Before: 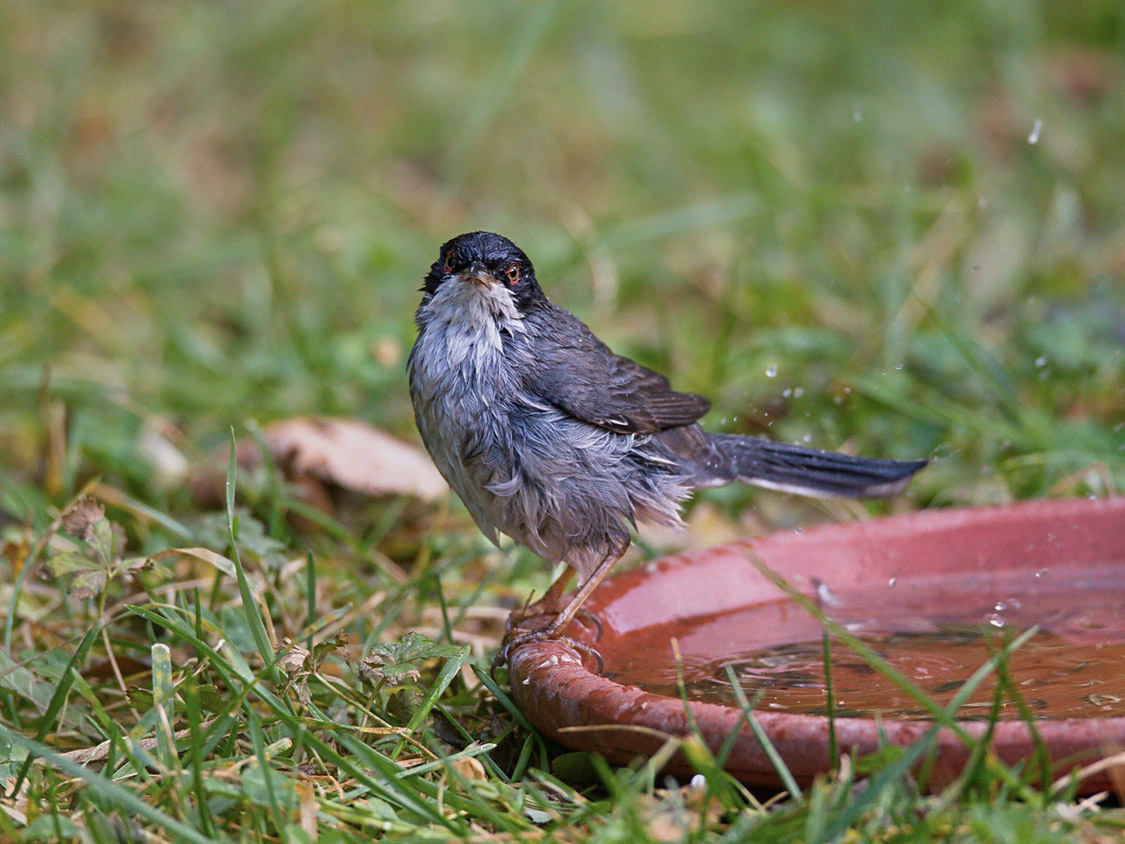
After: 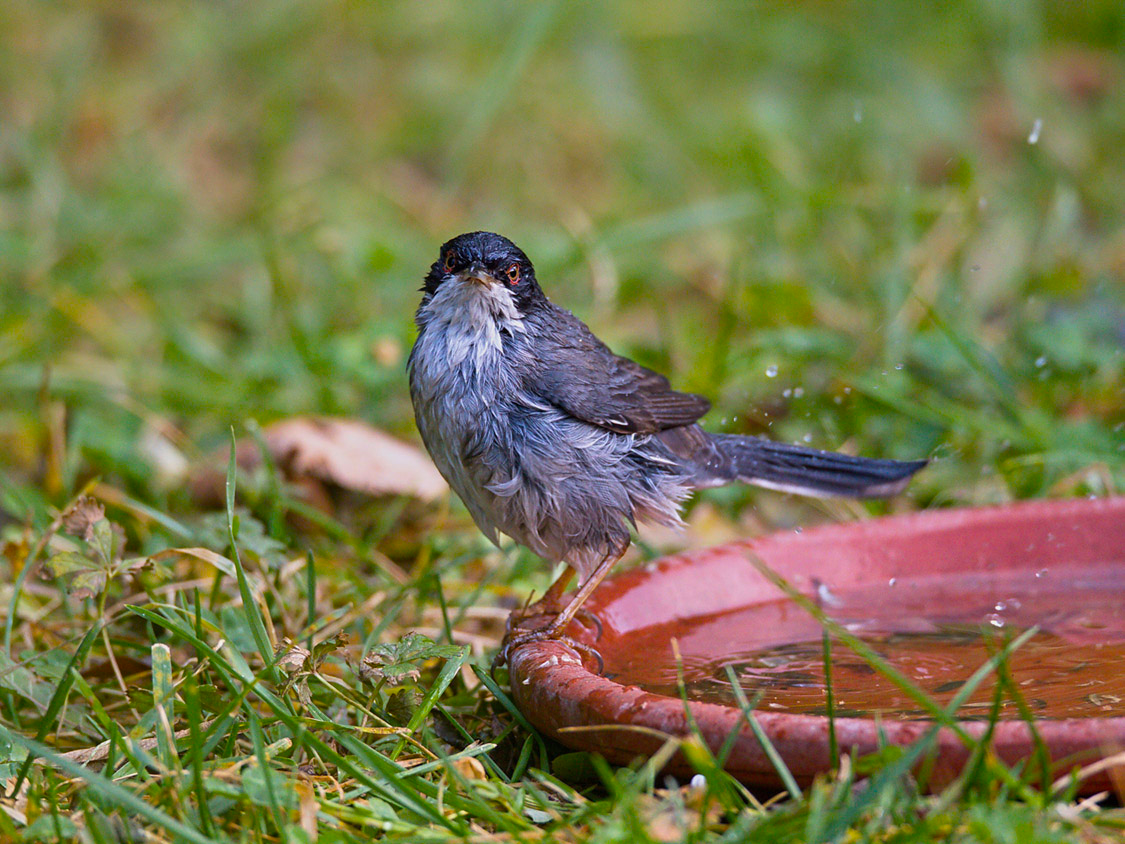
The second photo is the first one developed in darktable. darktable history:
color balance rgb: perceptual saturation grading › global saturation 25.644%, global vibrance 20%
